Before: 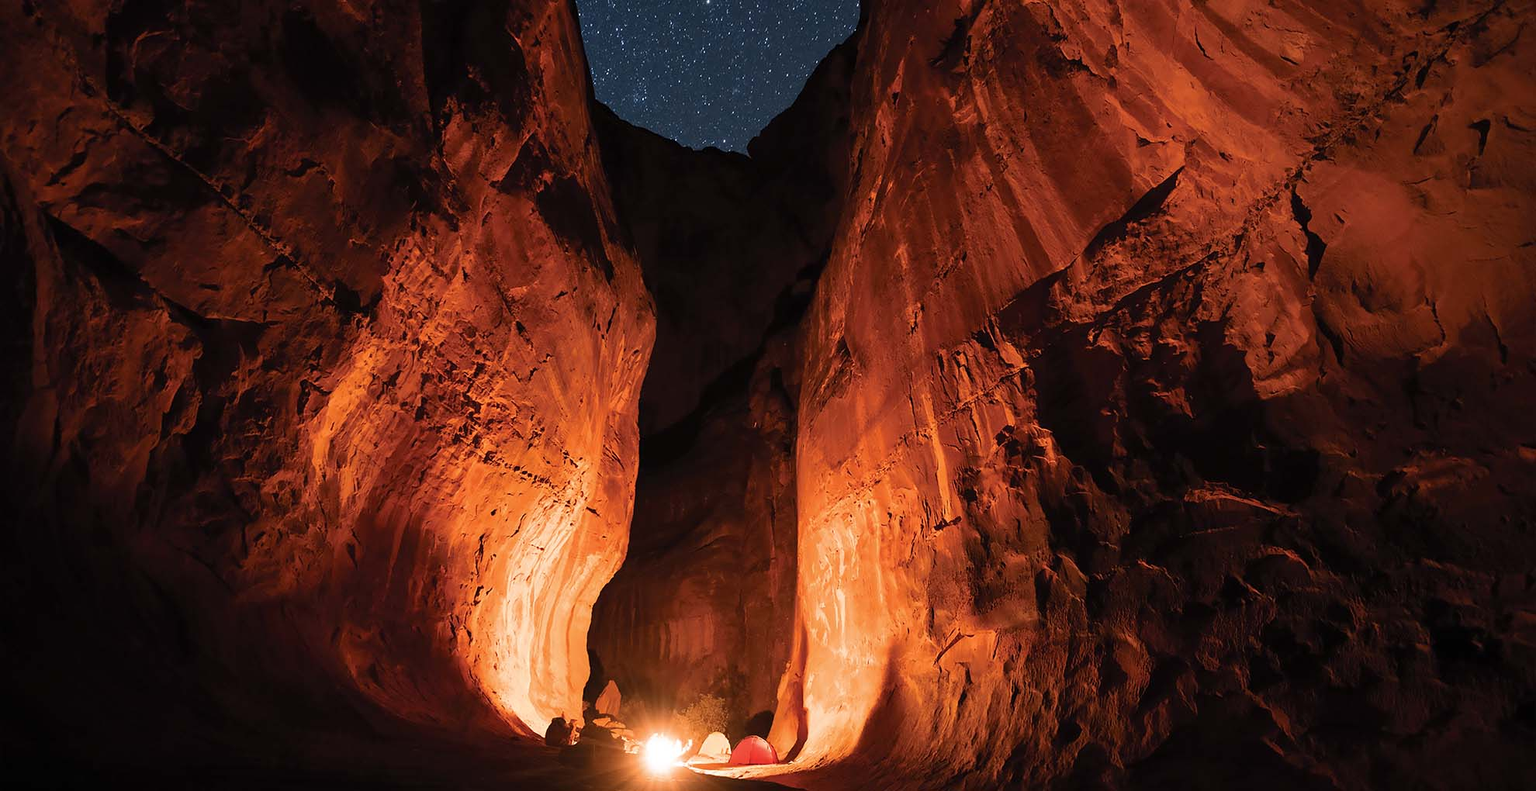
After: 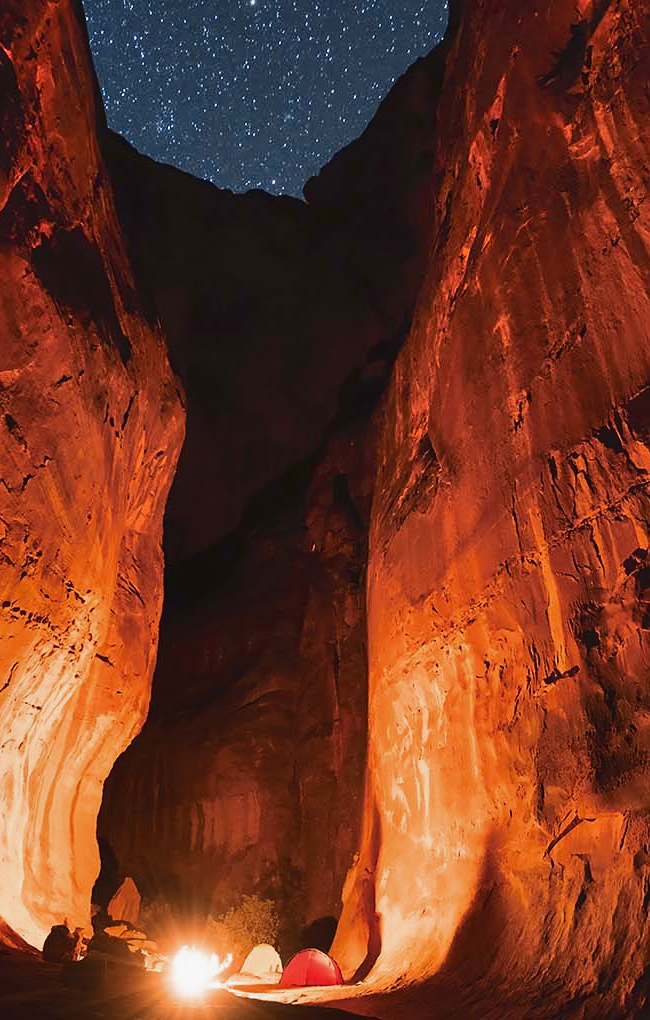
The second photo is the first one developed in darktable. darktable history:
crop: left 33.377%, right 33.763%
shadows and highlights: highlights color adjustment 0.425%, soften with gaussian
tone curve: curves: ch0 [(0, 0.023) (0.217, 0.19) (0.754, 0.801) (1, 0.977)]; ch1 [(0, 0) (0.392, 0.398) (0.5, 0.5) (0.521, 0.529) (0.56, 0.592) (1, 1)]; ch2 [(0, 0) (0.5, 0.5) (0.579, 0.561) (0.65, 0.657) (1, 1)], color space Lab, linked channels, preserve colors none
contrast equalizer: octaves 7, y [[0.5, 0.5, 0.468, 0.5, 0.5, 0.5], [0.5 ×6], [0.5 ×6], [0 ×6], [0 ×6]]
color zones: curves: ch0 [(0, 0.444) (0.143, 0.442) (0.286, 0.441) (0.429, 0.441) (0.571, 0.441) (0.714, 0.441) (0.857, 0.442) (1, 0.444)]
